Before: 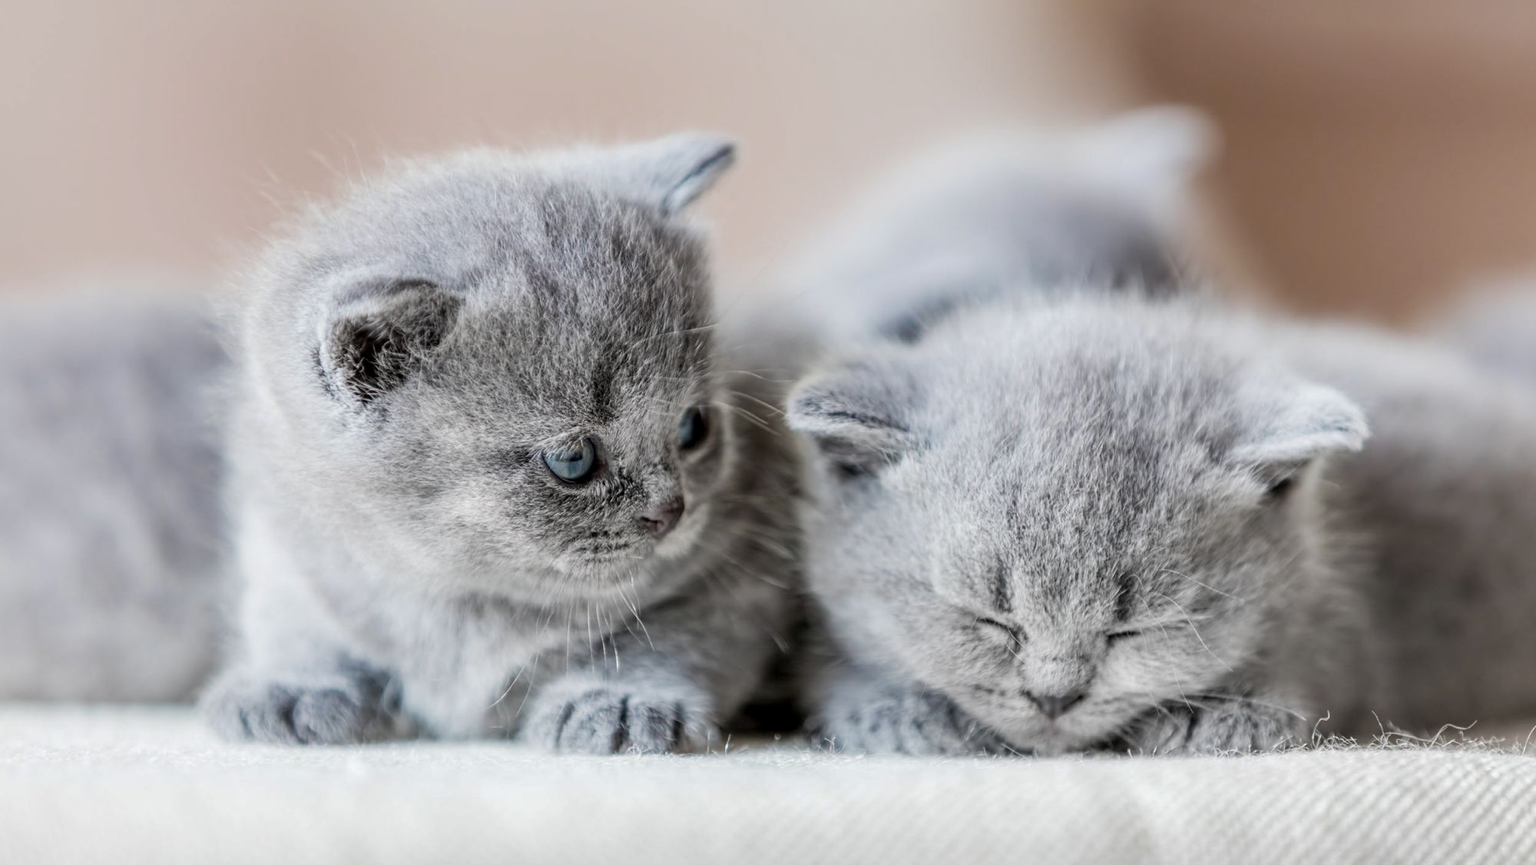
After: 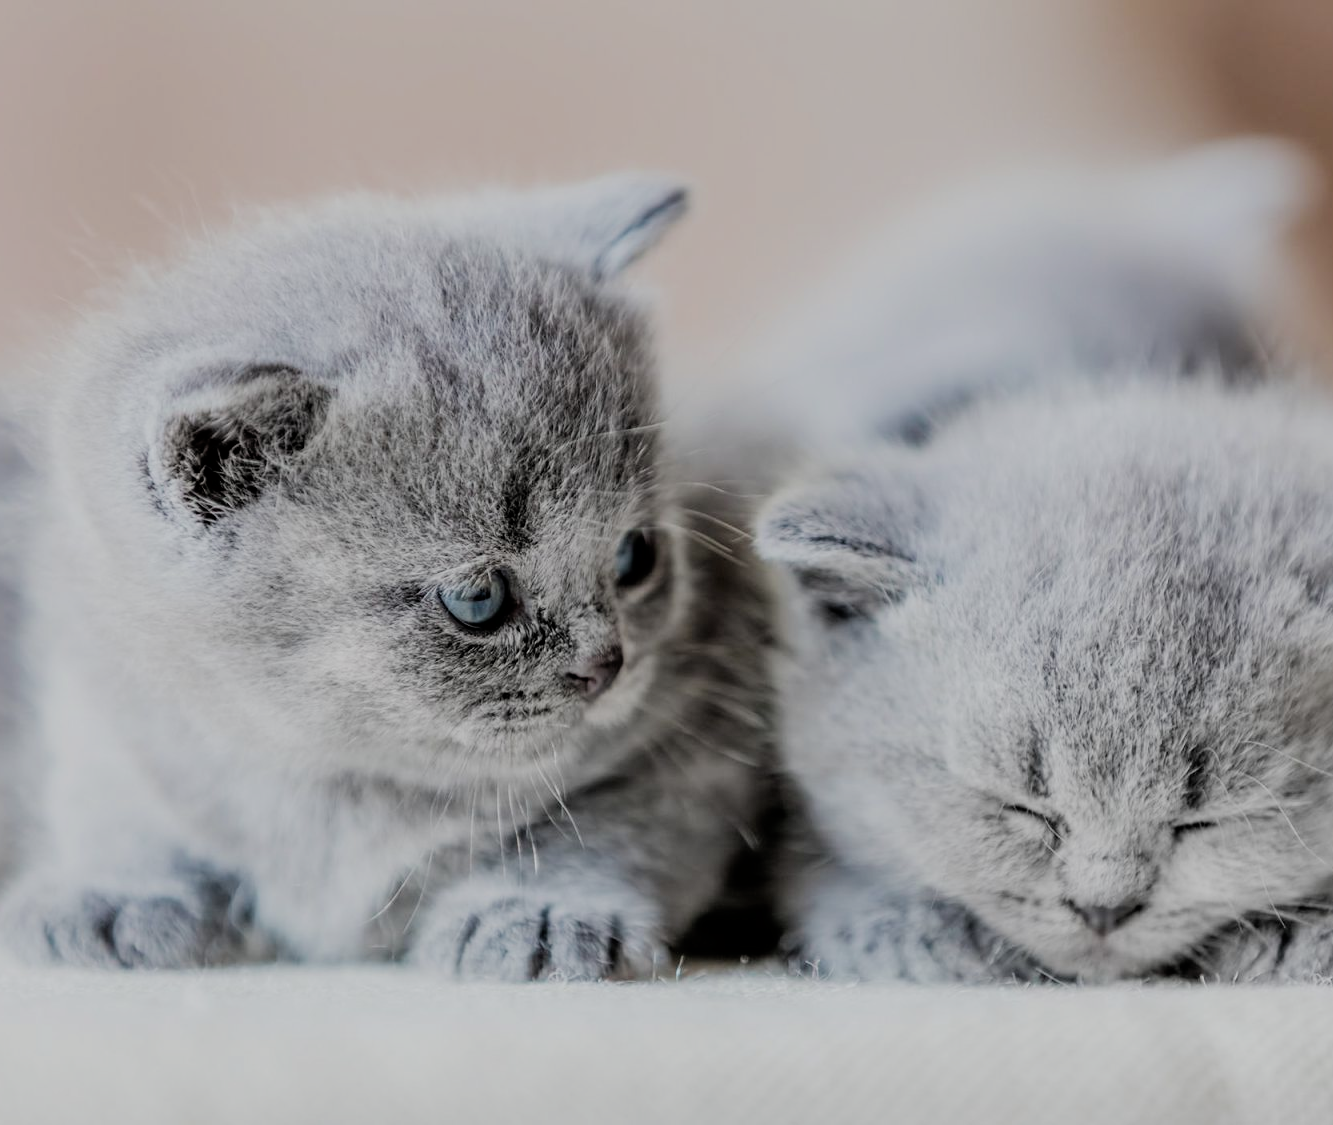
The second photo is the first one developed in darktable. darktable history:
crop and rotate: left 13.409%, right 19.924%
filmic rgb: black relative exposure -6.98 EV, white relative exposure 5.63 EV, hardness 2.86
